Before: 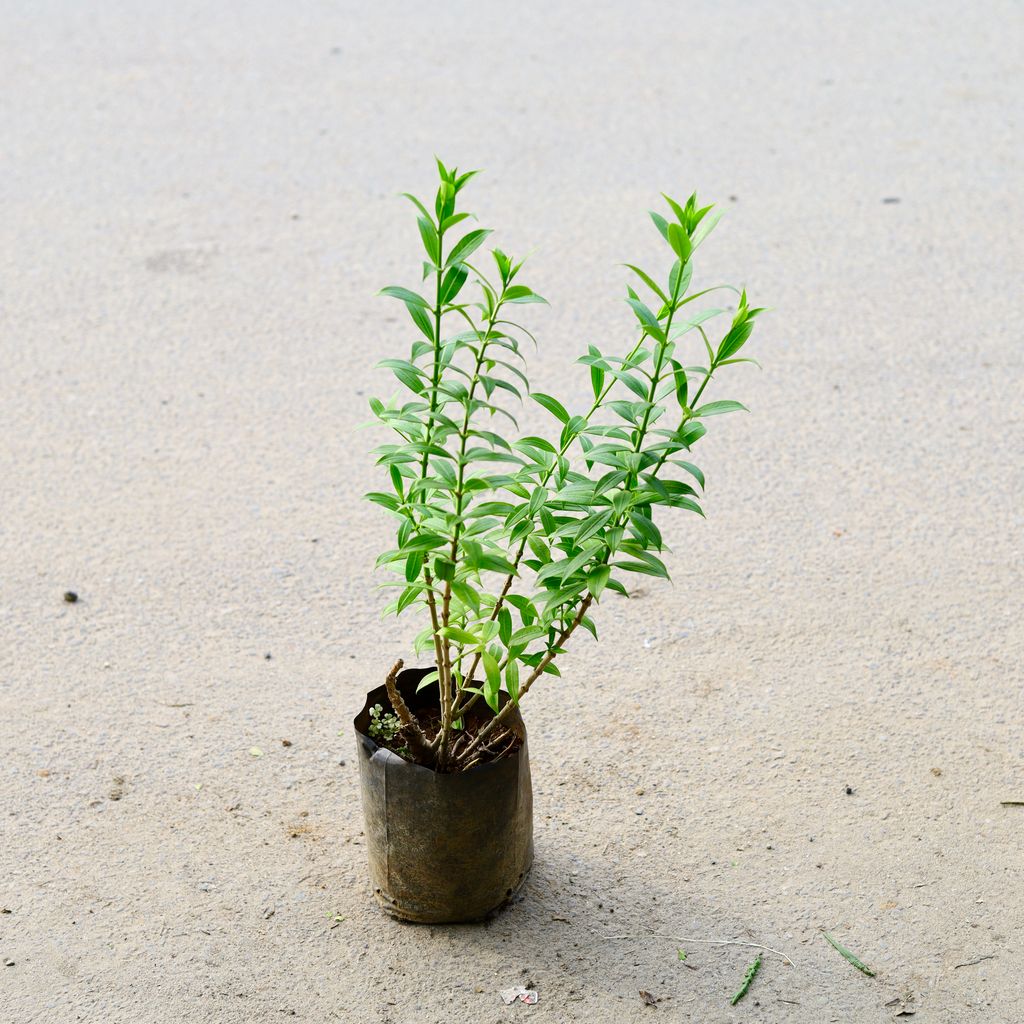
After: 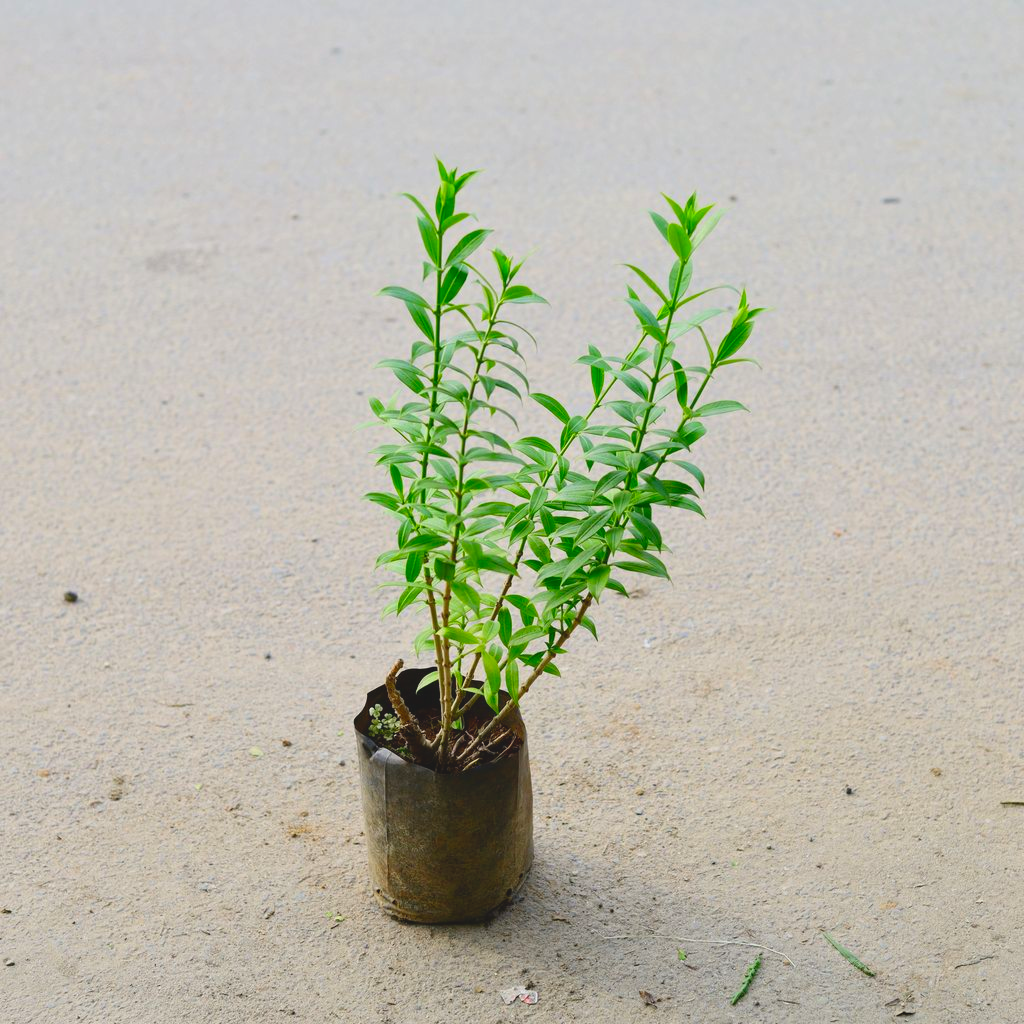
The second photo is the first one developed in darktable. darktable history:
contrast brightness saturation: contrast -0.176, saturation 0.185
